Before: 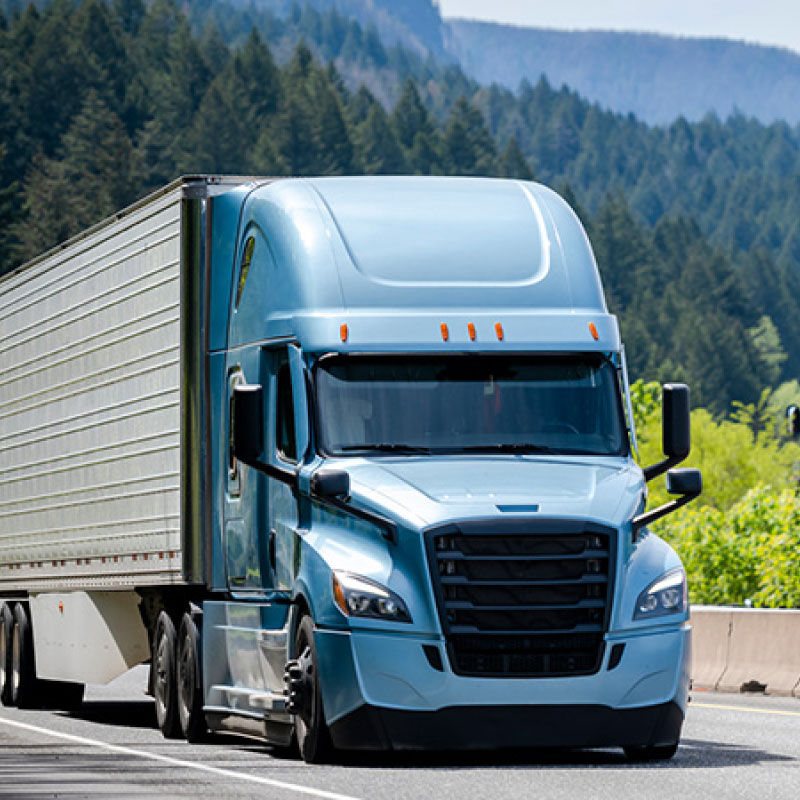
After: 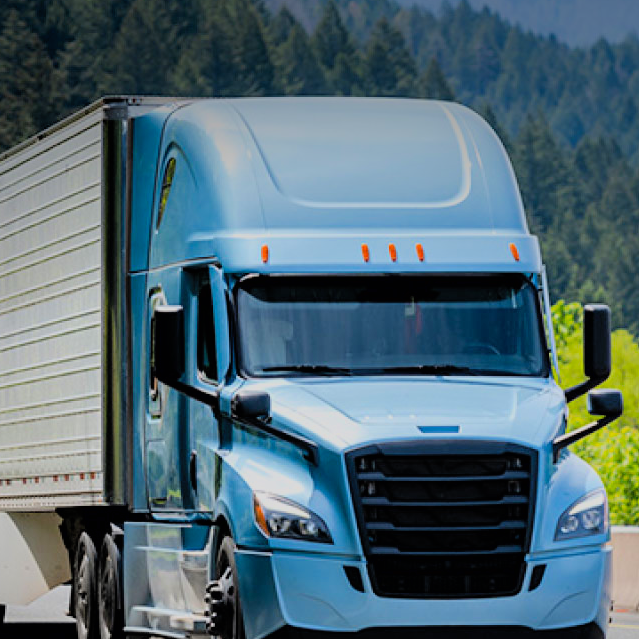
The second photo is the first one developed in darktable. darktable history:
contrast brightness saturation: brightness 0.09, saturation 0.19
filmic rgb: black relative exposure -7.65 EV, white relative exposure 4.56 EV, hardness 3.61, color science v6 (2022)
crop and rotate: left 10.071%, top 10.071%, right 10.02%, bottom 10.02%
vignetting: fall-off start 97.52%, fall-off radius 100%, brightness -0.574, saturation 0, center (-0.027, 0.404), width/height ratio 1.368, unbound false
